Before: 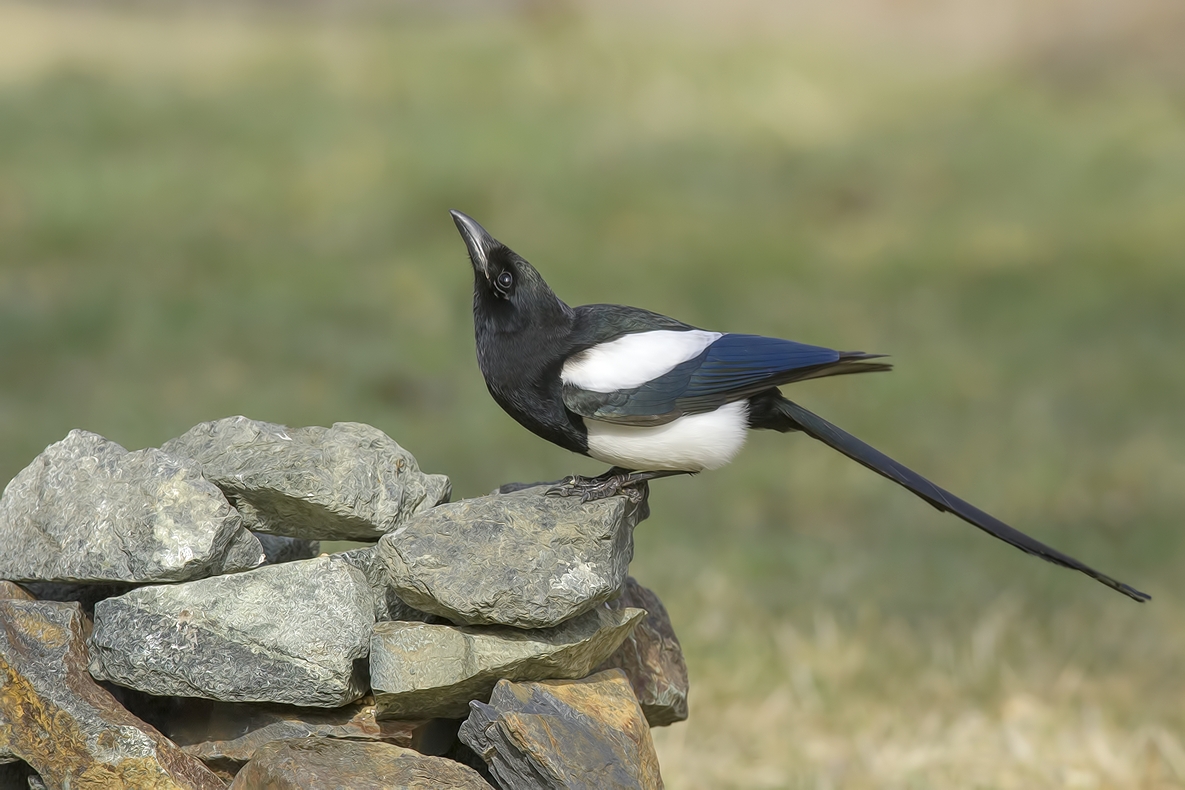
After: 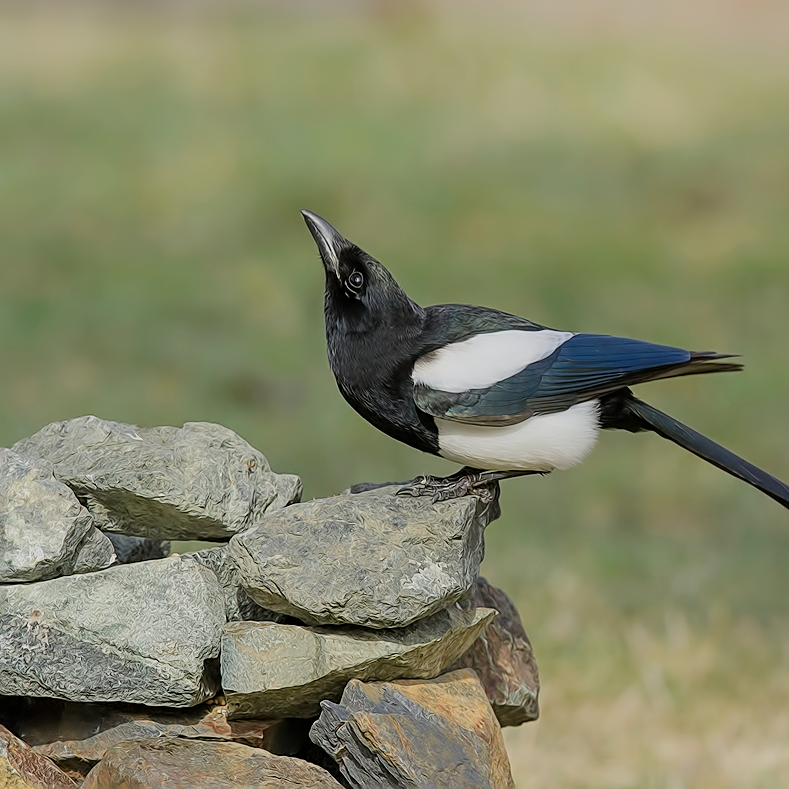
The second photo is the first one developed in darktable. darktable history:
crop and rotate: left 12.648%, right 20.685%
sharpen: on, module defaults
filmic rgb: black relative exposure -7.65 EV, white relative exposure 4.56 EV, hardness 3.61
